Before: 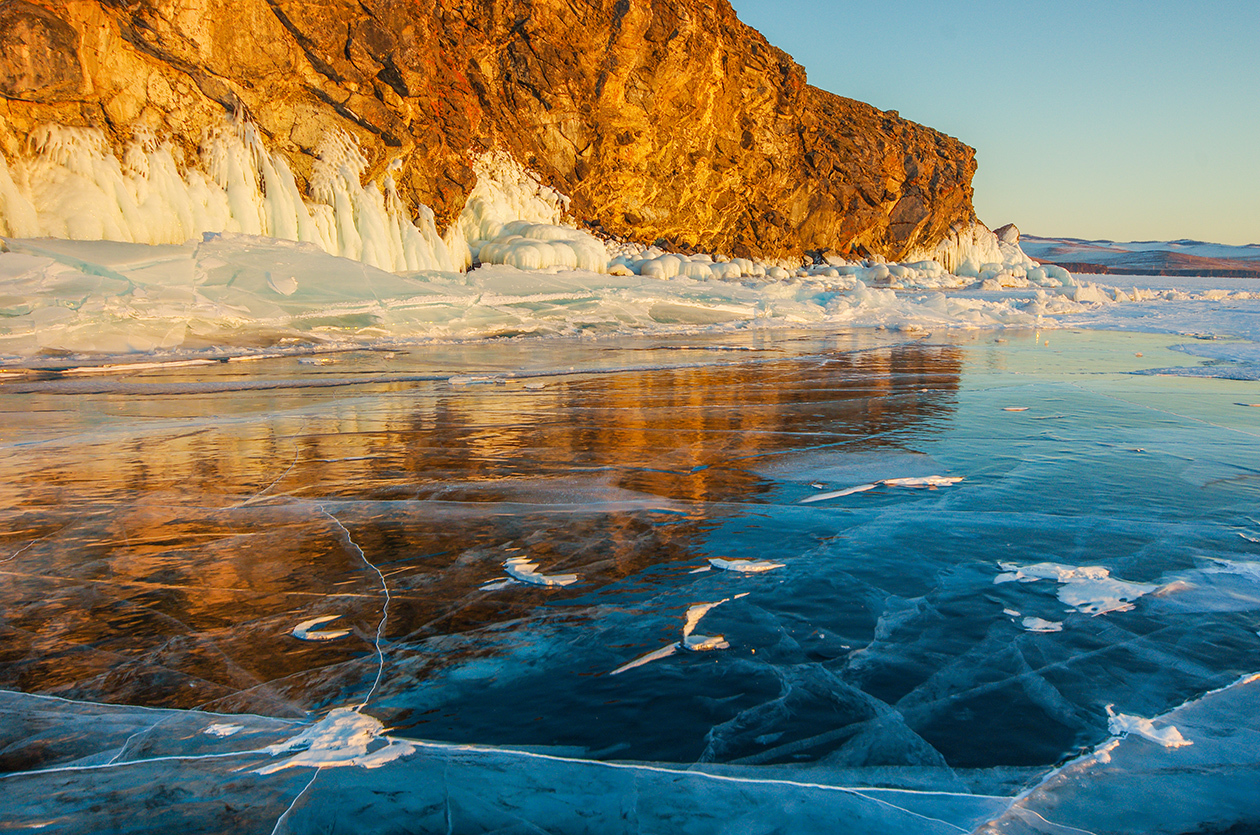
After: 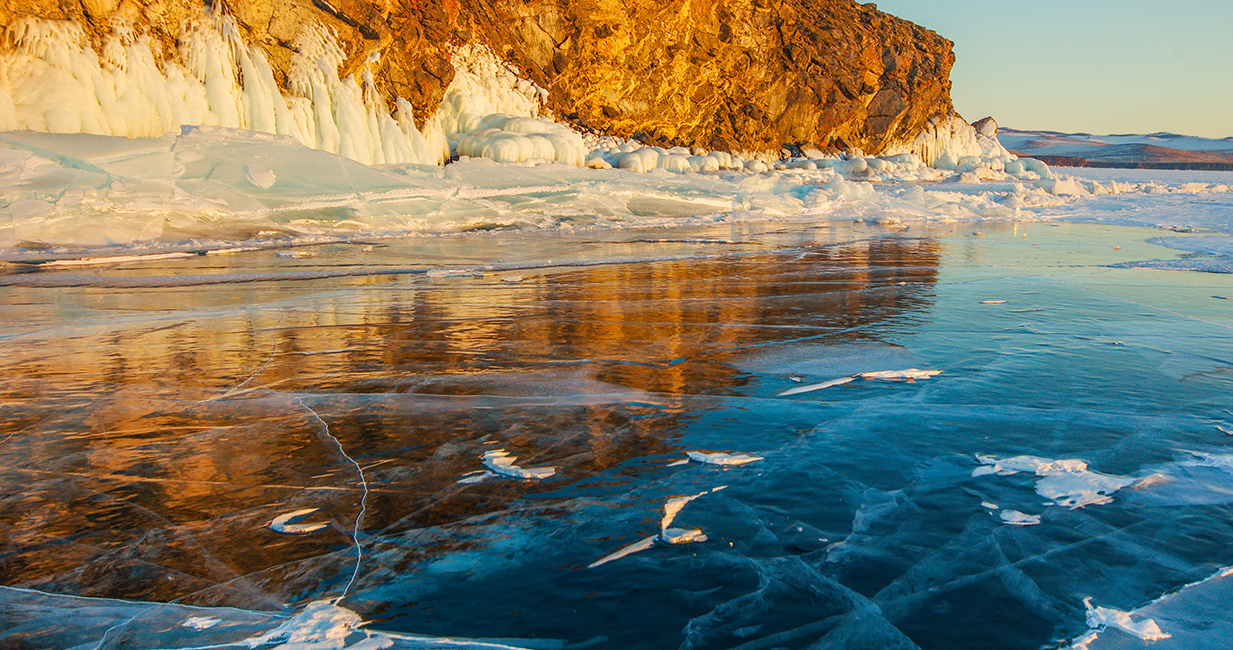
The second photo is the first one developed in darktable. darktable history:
crop and rotate: left 1.814%, top 12.818%, right 0.25%, bottom 9.225%
tone equalizer: on, module defaults
